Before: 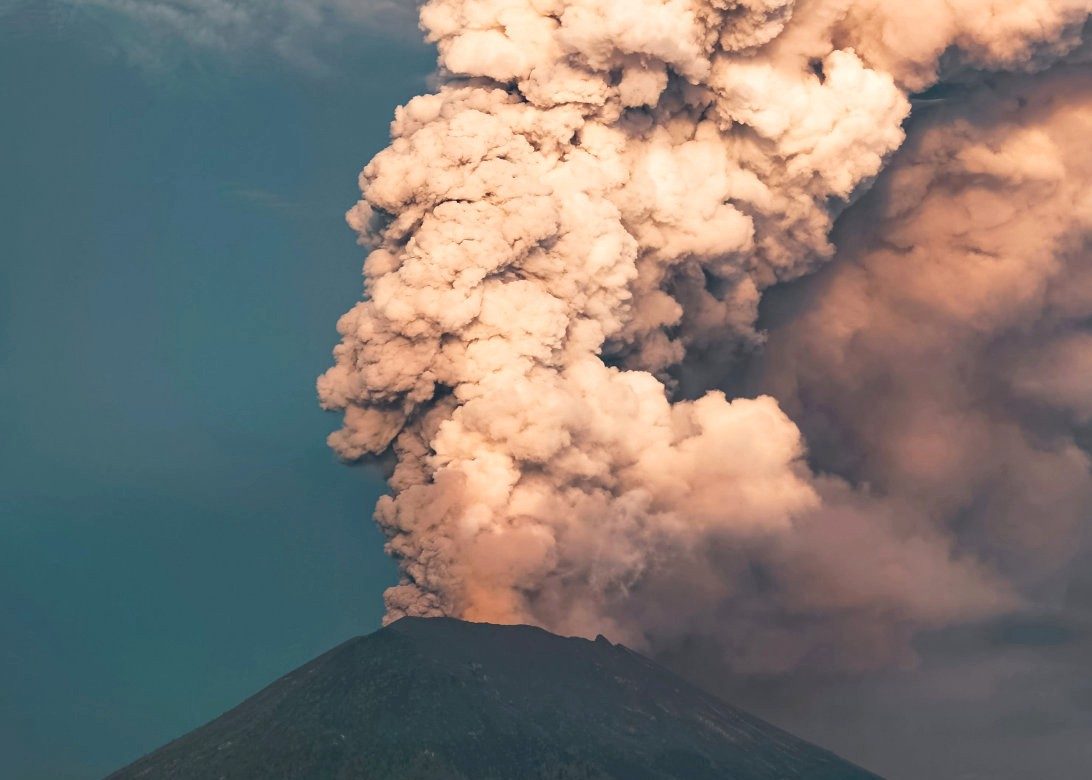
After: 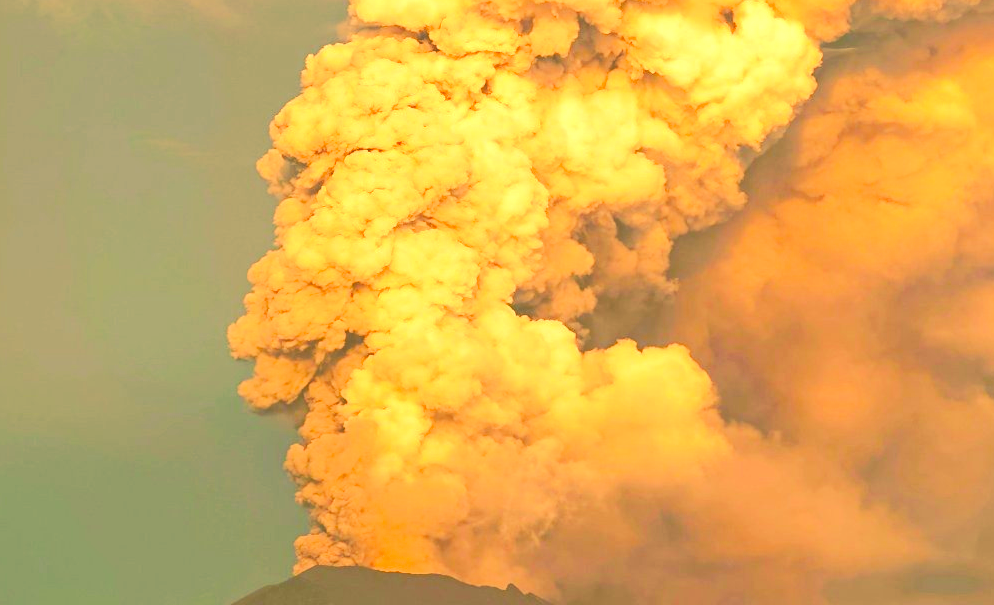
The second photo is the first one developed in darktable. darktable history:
color correction: highlights a* 10.44, highlights b* 30.04, shadows a* 2.73, shadows b* 17.51, saturation 1.72
crop: left 8.155%, top 6.611%, bottom 15.385%
tone curve: curves: ch0 [(0, 0) (0.003, 0.062) (0.011, 0.07) (0.025, 0.083) (0.044, 0.094) (0.069, 0.105) (0.1, 0.117) (0.136, 0.136) (0.177, 0.164) (0.224, 0.201) (0.277, 0.256) (0.335, 0.335) (0.399, 0.424) (0.468, 0.529) (0.543, 0.641) (0.623, 0.725) (0.709, 0.787) (0.801, 0.849) (0.898, 0.917) (1, 1)], preserve colors none
exposure: black level correction -0.071, exposure 0.5 EV, compensate highlight preservation false
